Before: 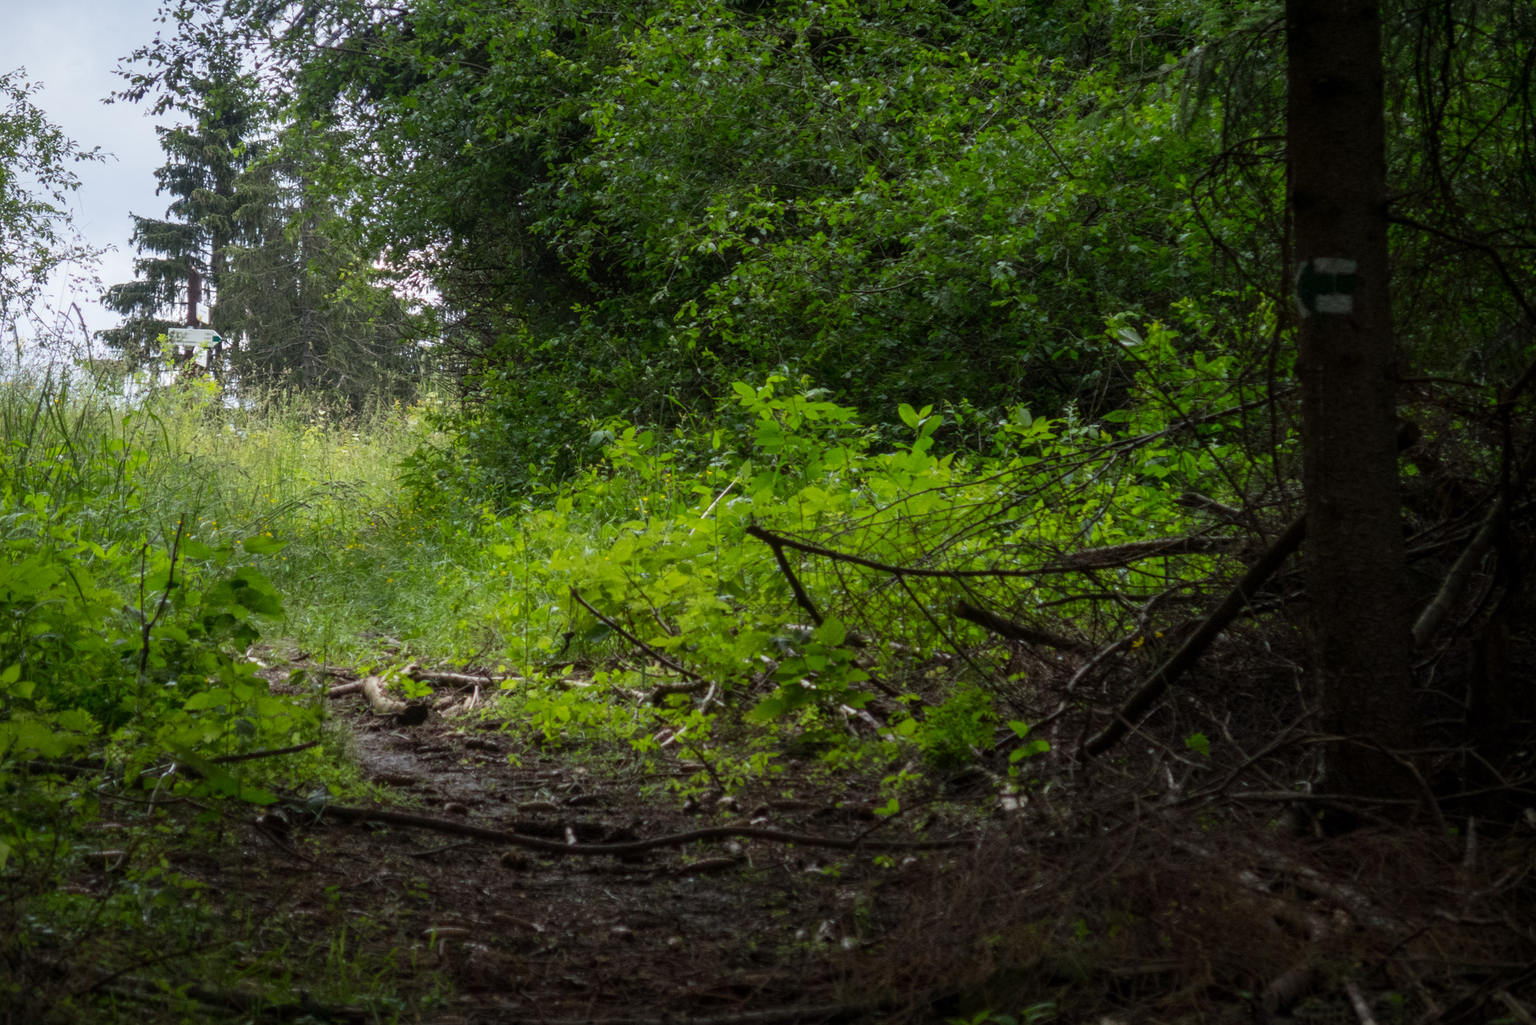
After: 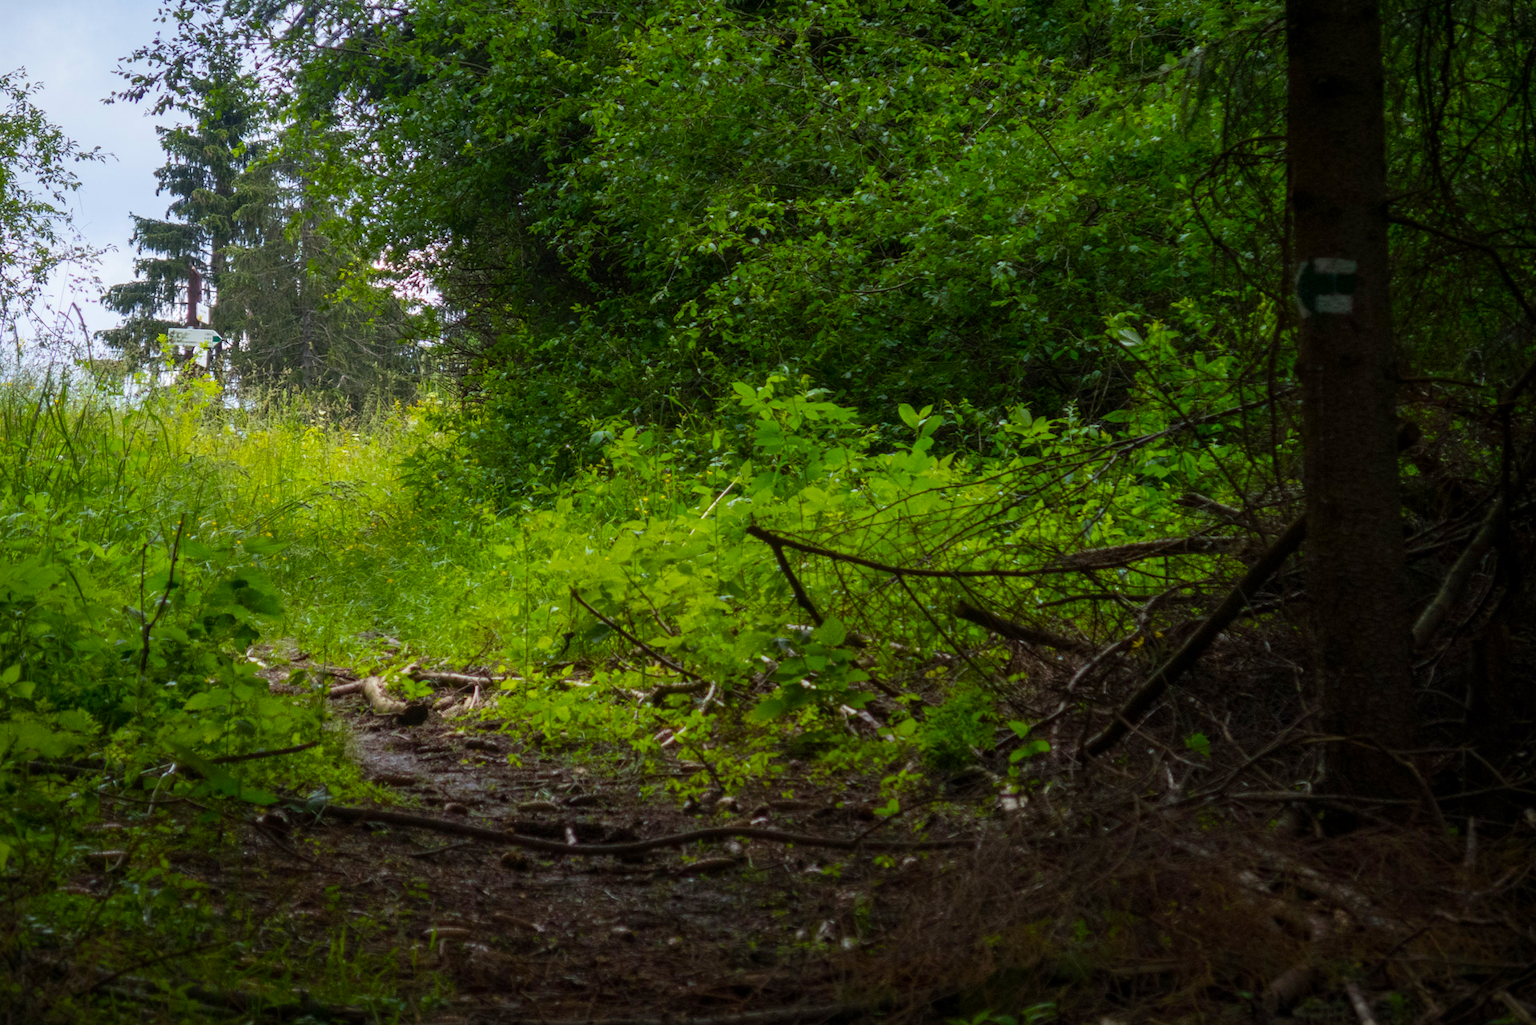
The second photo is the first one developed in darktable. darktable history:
color balance rgb: linear chroma grading › global chroma 8.762%, perceptual saturation grading › global saturation 31.267%, global vibrance 20%
